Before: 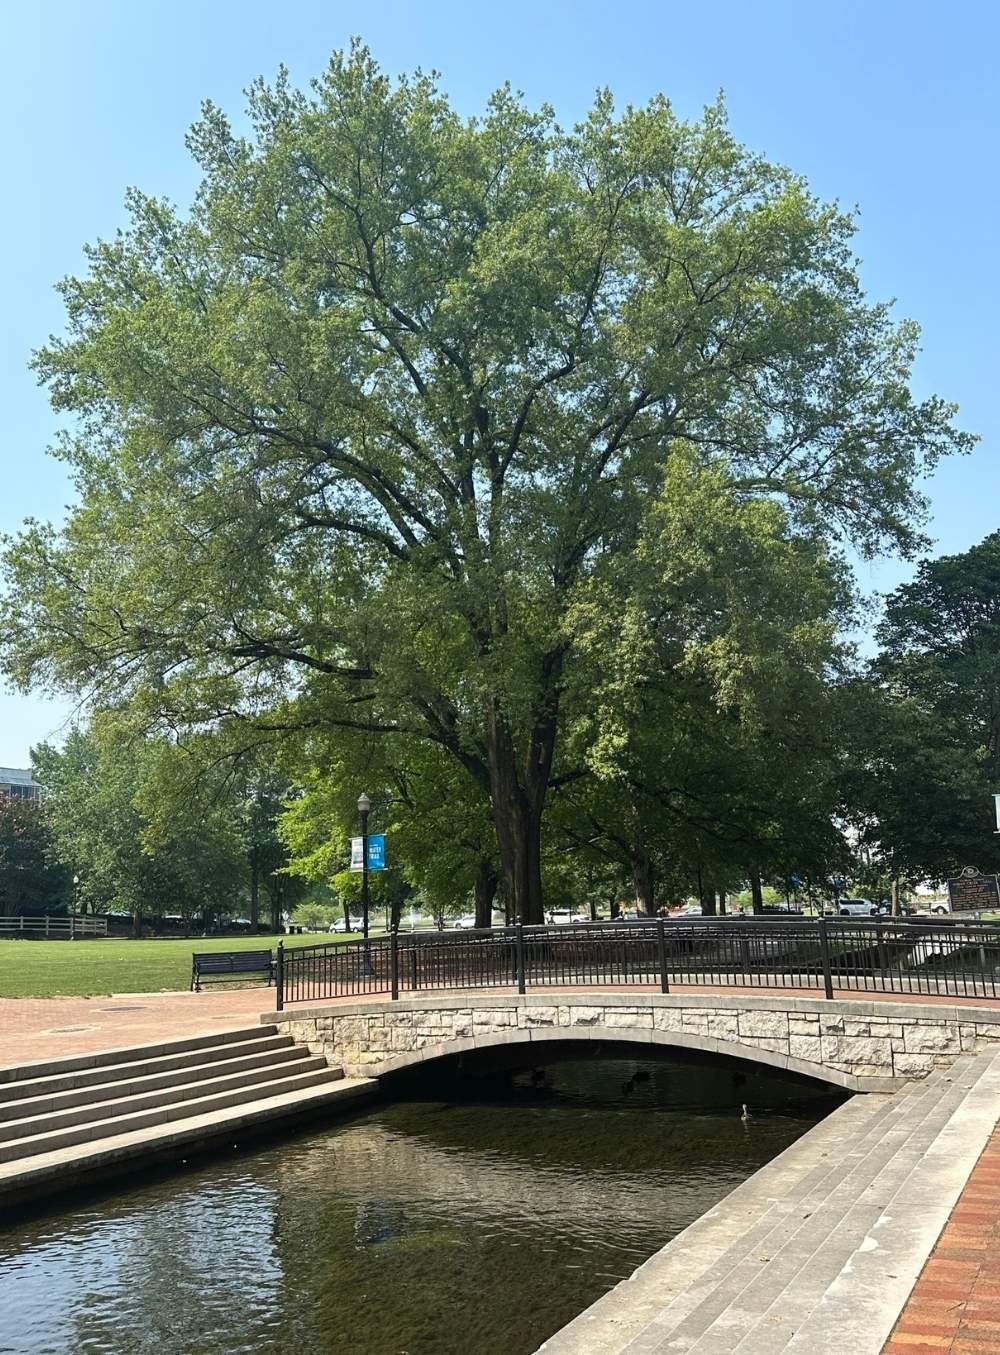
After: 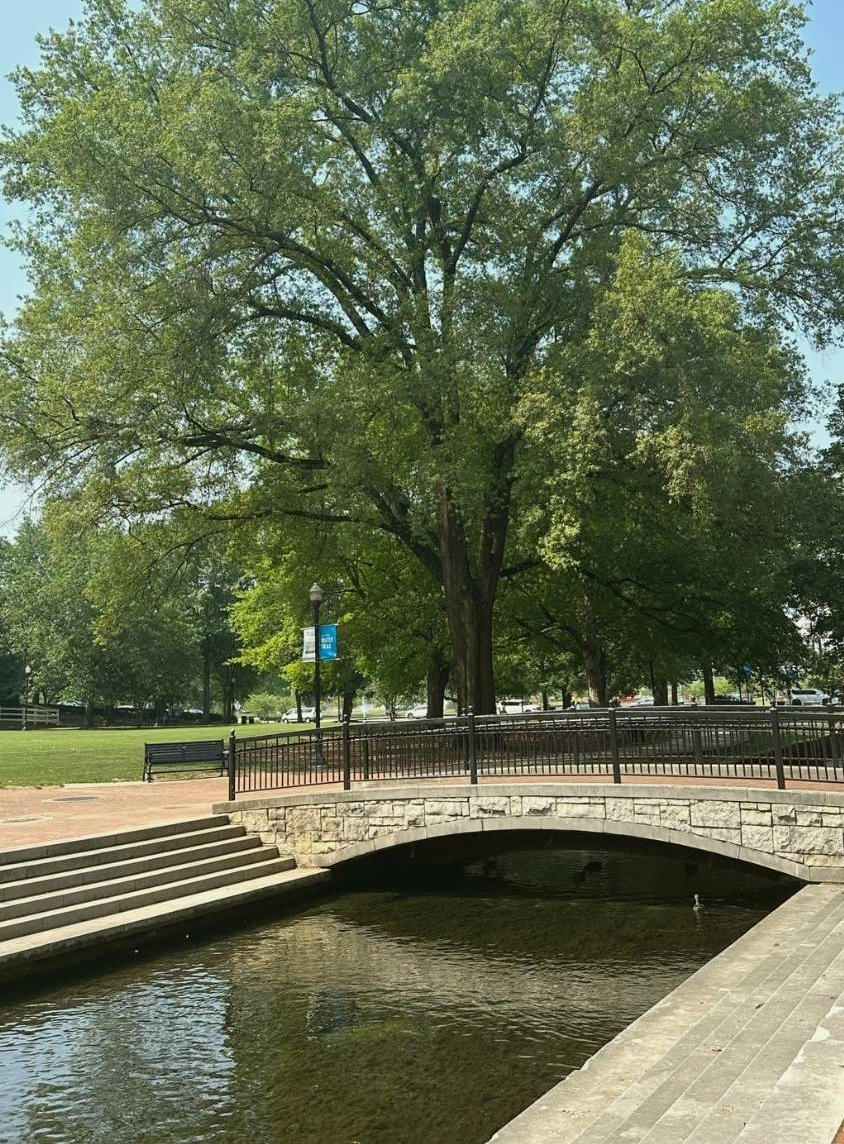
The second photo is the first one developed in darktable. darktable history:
crop and rotate: left 4.842%, top 15.51%, right 10.668%
white balance: red 1, blue 1
color balance: mode lift, gamma, gain (sRGB), lift [1.04, 1, 1, 0.97], gamma [1.01, 1, 1, 0.97], gain [0.96, 1, 1, 0.97]
